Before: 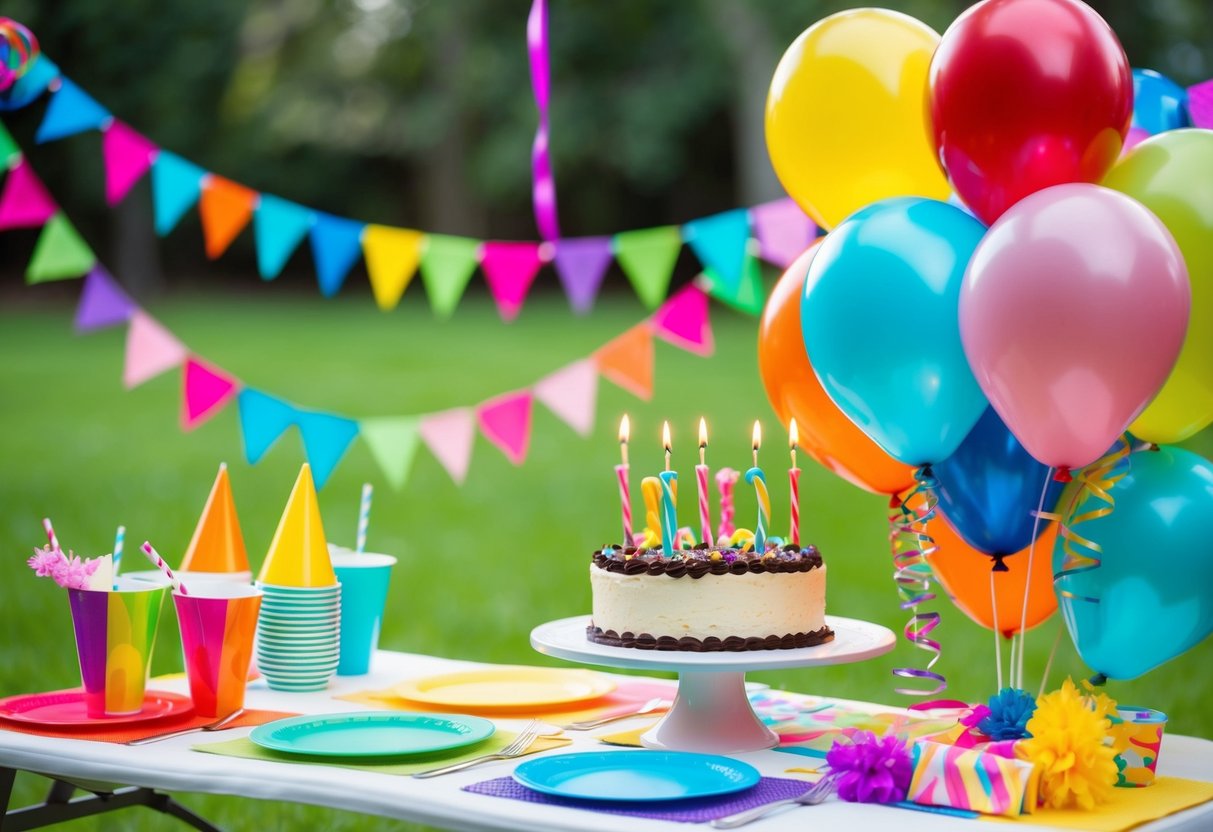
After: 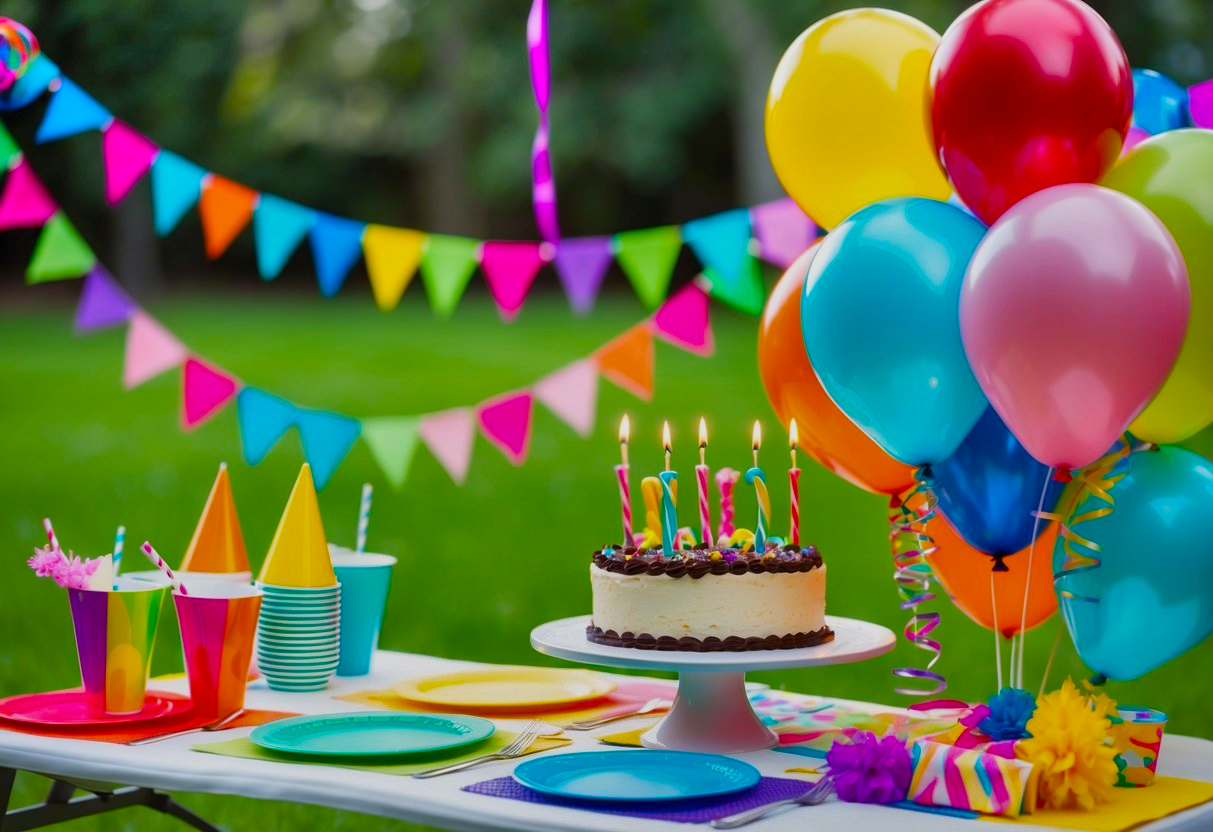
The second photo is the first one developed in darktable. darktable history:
shadows and highlights: shadows 81.25, white point adjustment -8.95, highlights -61.19, soften with gaussian
color balance rgb: perceptual saturation grading › global saturation 25.529%
